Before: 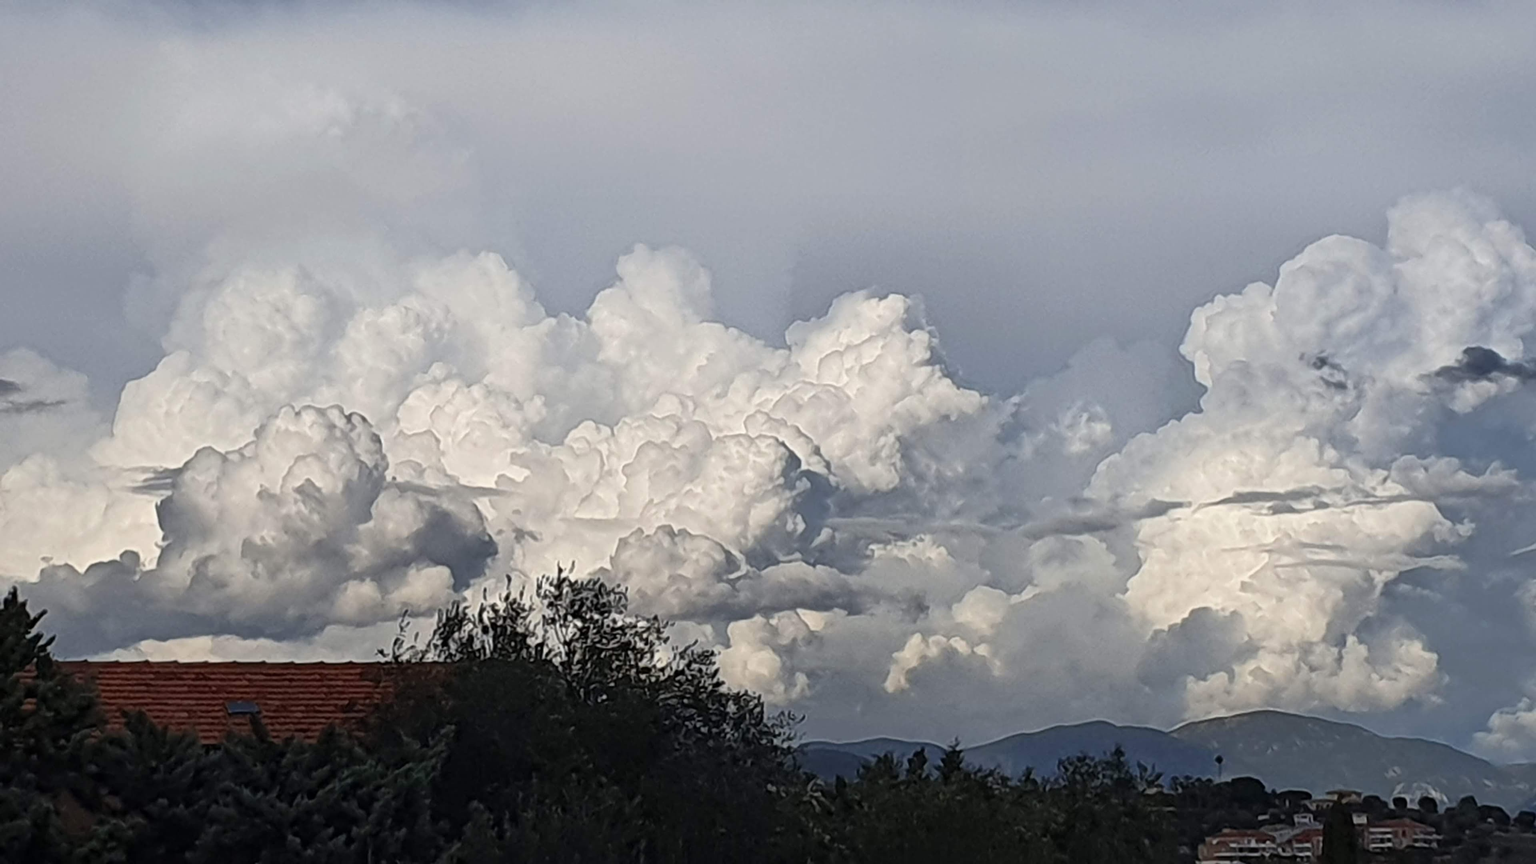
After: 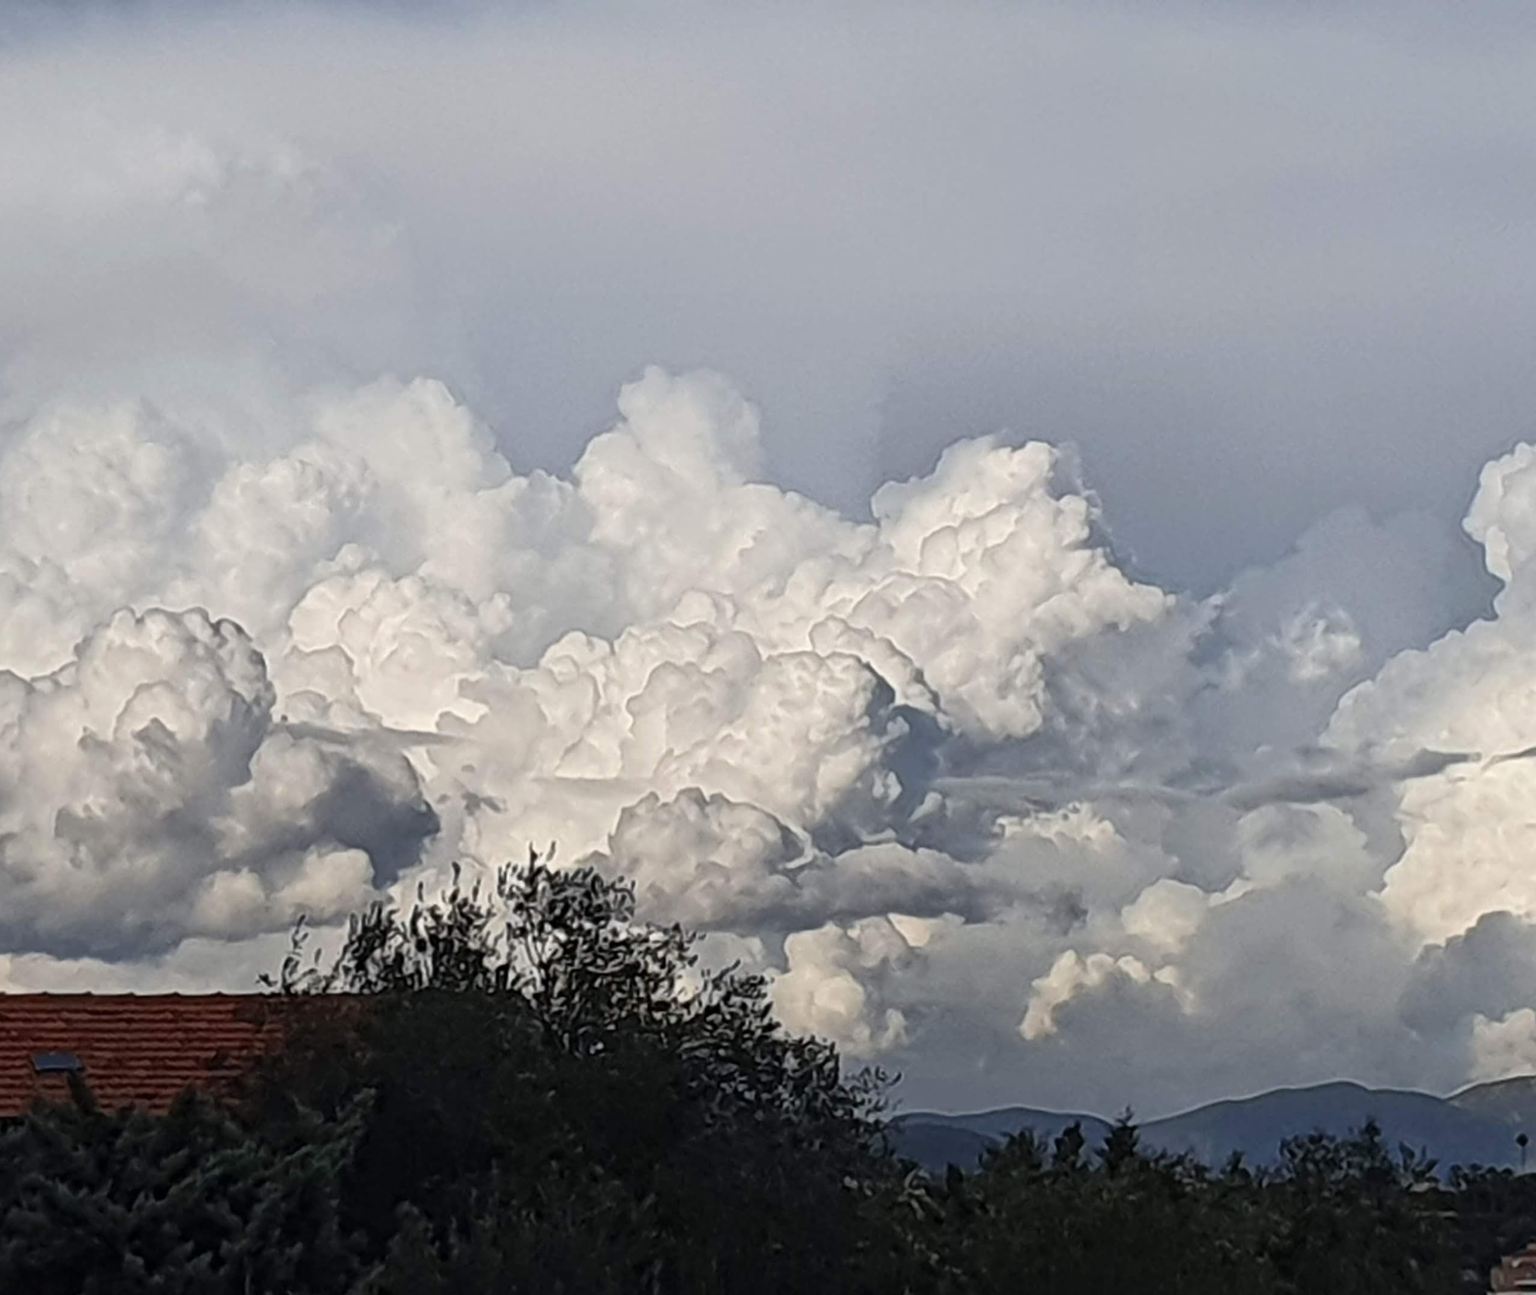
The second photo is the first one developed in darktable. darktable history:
crop and rotate: left 13.342%, right 19.991%
